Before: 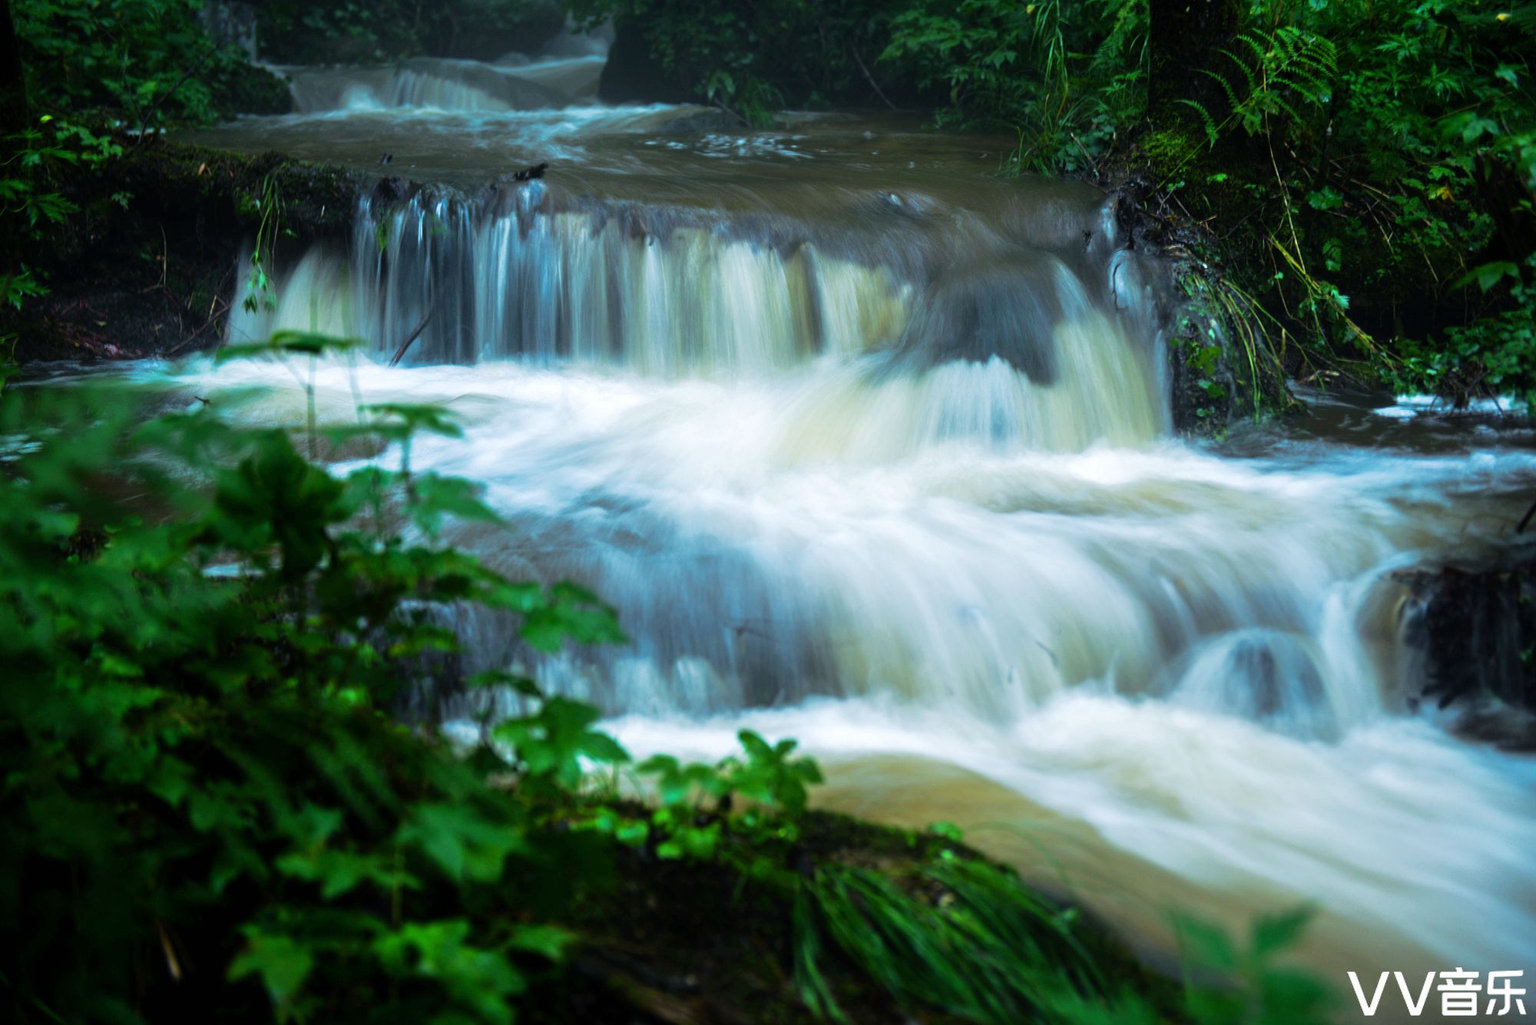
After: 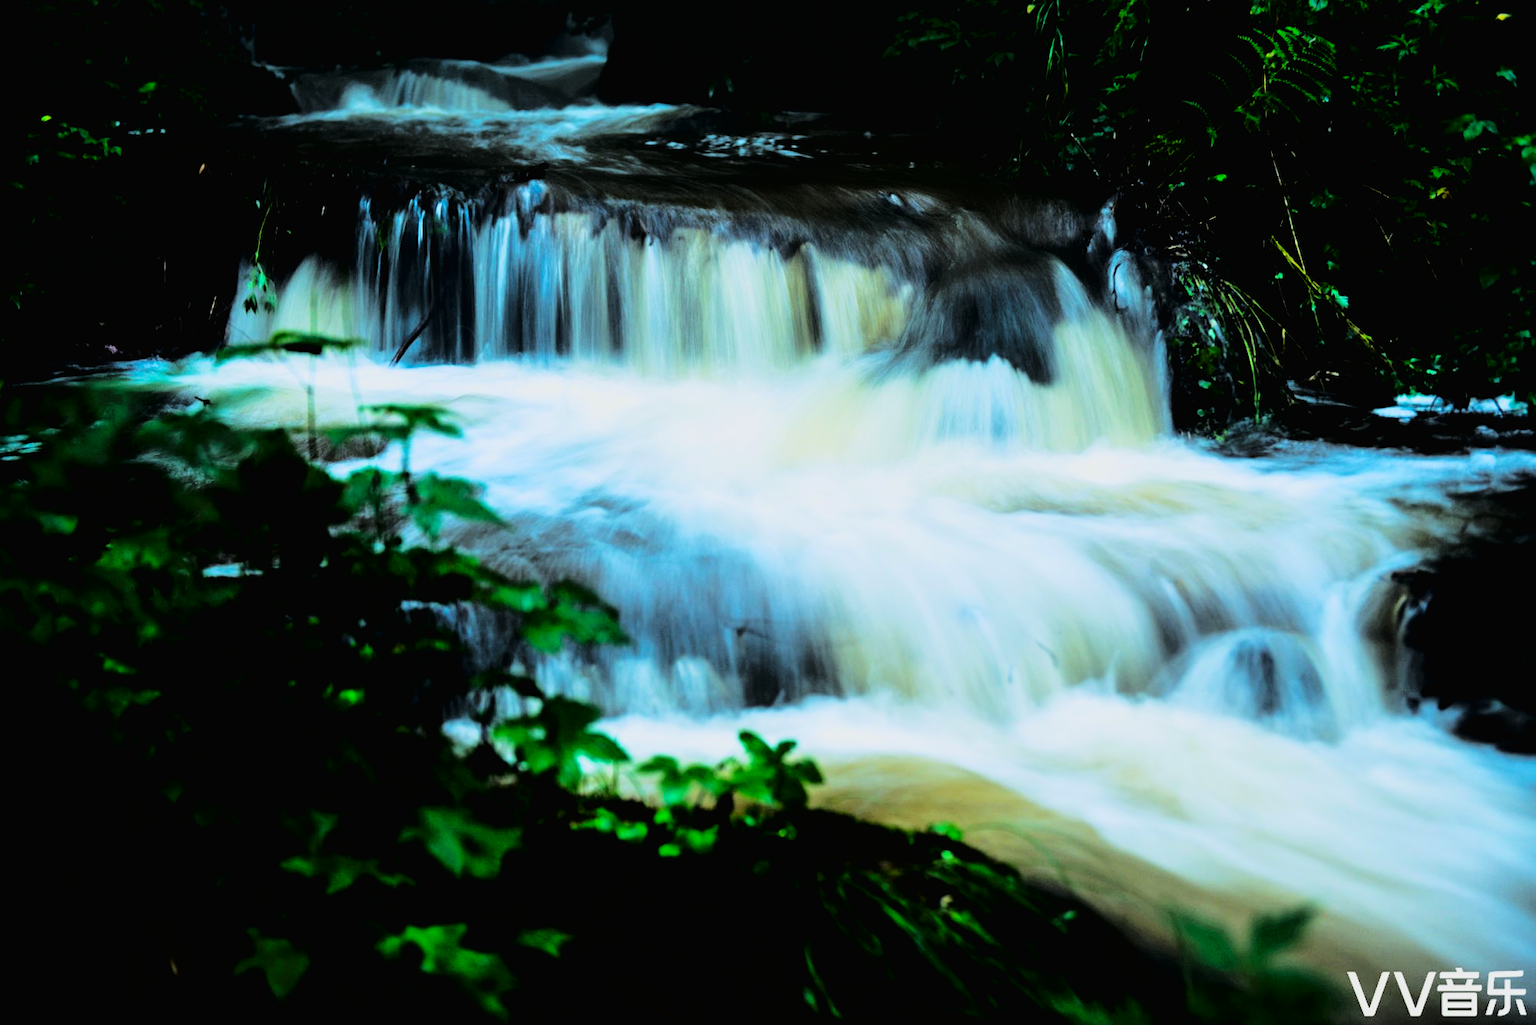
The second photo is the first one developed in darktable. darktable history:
filmic rgb: black relative exposure -2.76 EV, white relative exposure 4.56 EV, hardness 1.68, contrast 1.256, color science v6 (2022)
tone curve: curves: ch0 [(0, 0.011) (0.053, 0.026) (0.174, 0.115) (0.398, 0.444) (0.673, 0.775) (0.829, 0.906) (0.991, 0.981)]; ch1 [(0, 0) (0.264, 0.22) (0.407, 0.373) (0.463, 0.457) (0.492, 0.501) (0.512, 0.513) (0.54, 0.543) (0.585, 0.617) (0.659, 0.686) (0.78, 0.8) (1, 1)]; ch2 [(0, 0) (0.438, 0.449) (0.473, 0.469) (0.503, 0.5) (0.523, 0.534) (0.562, 0.591) (0.612, 0.627) (0.701, 0.707) (1, 1)], color space Lab, linked channels, preserve colors none
contrast brightness saturation: contrast 0.133, brightness -0.045, saturation 0.155
